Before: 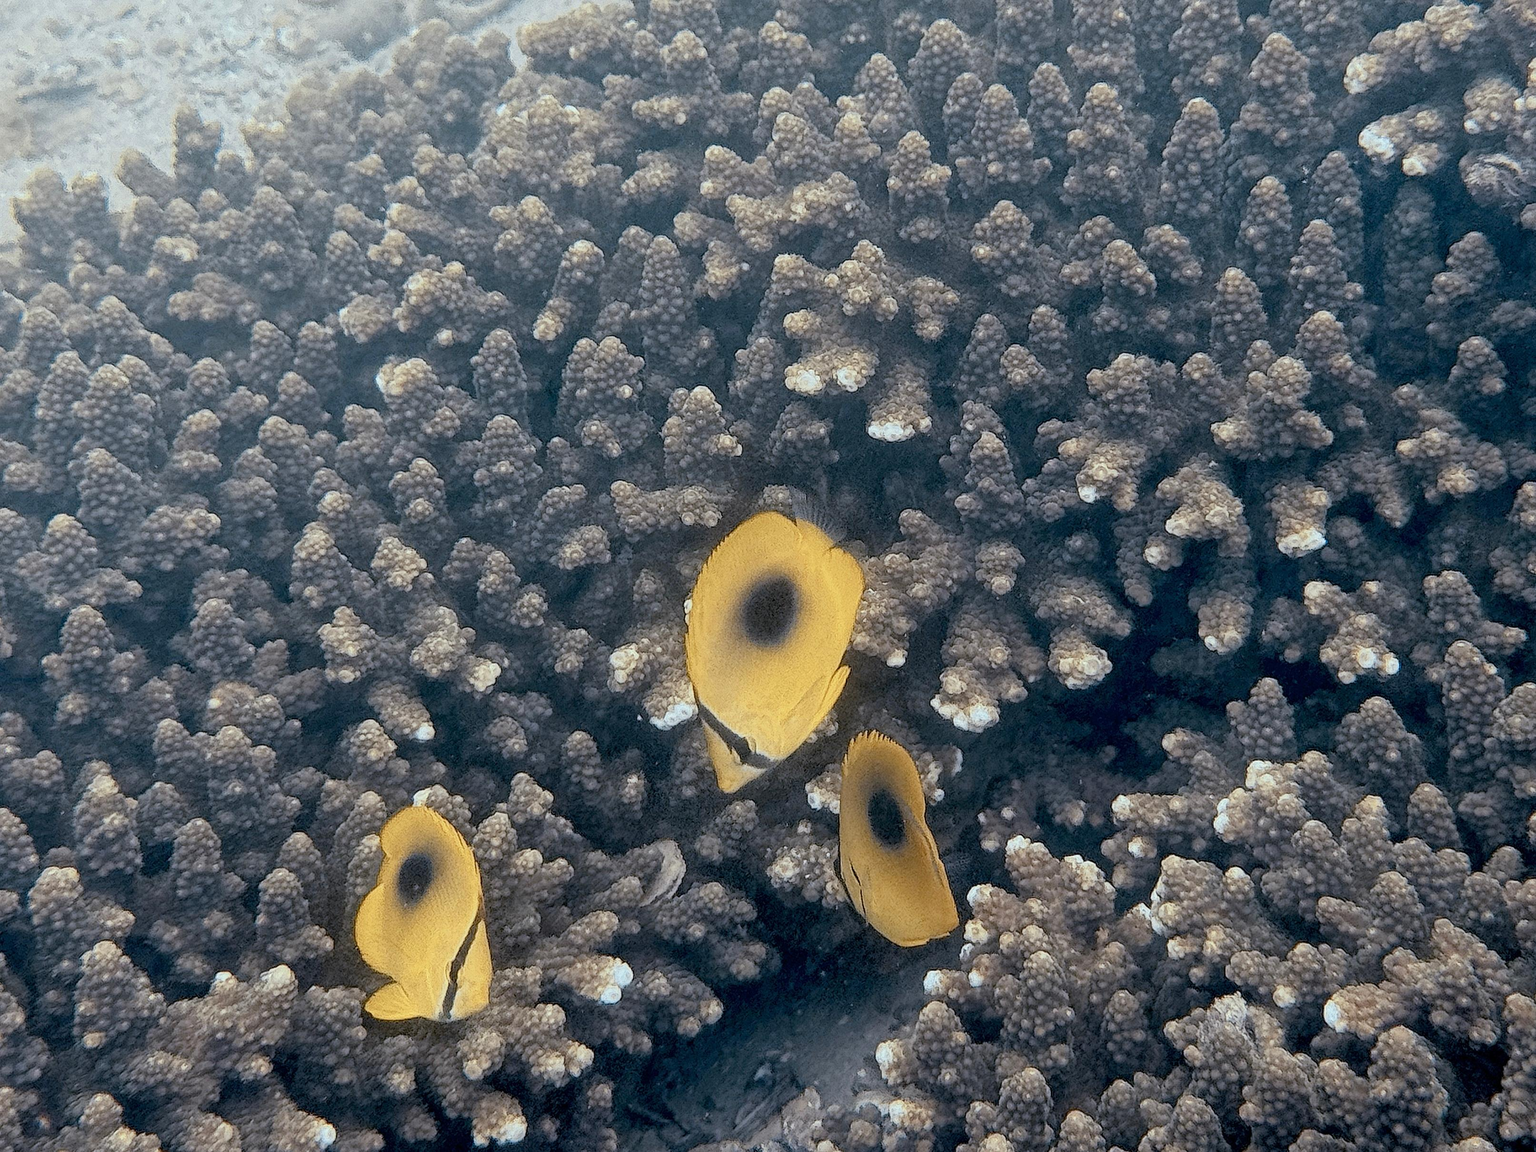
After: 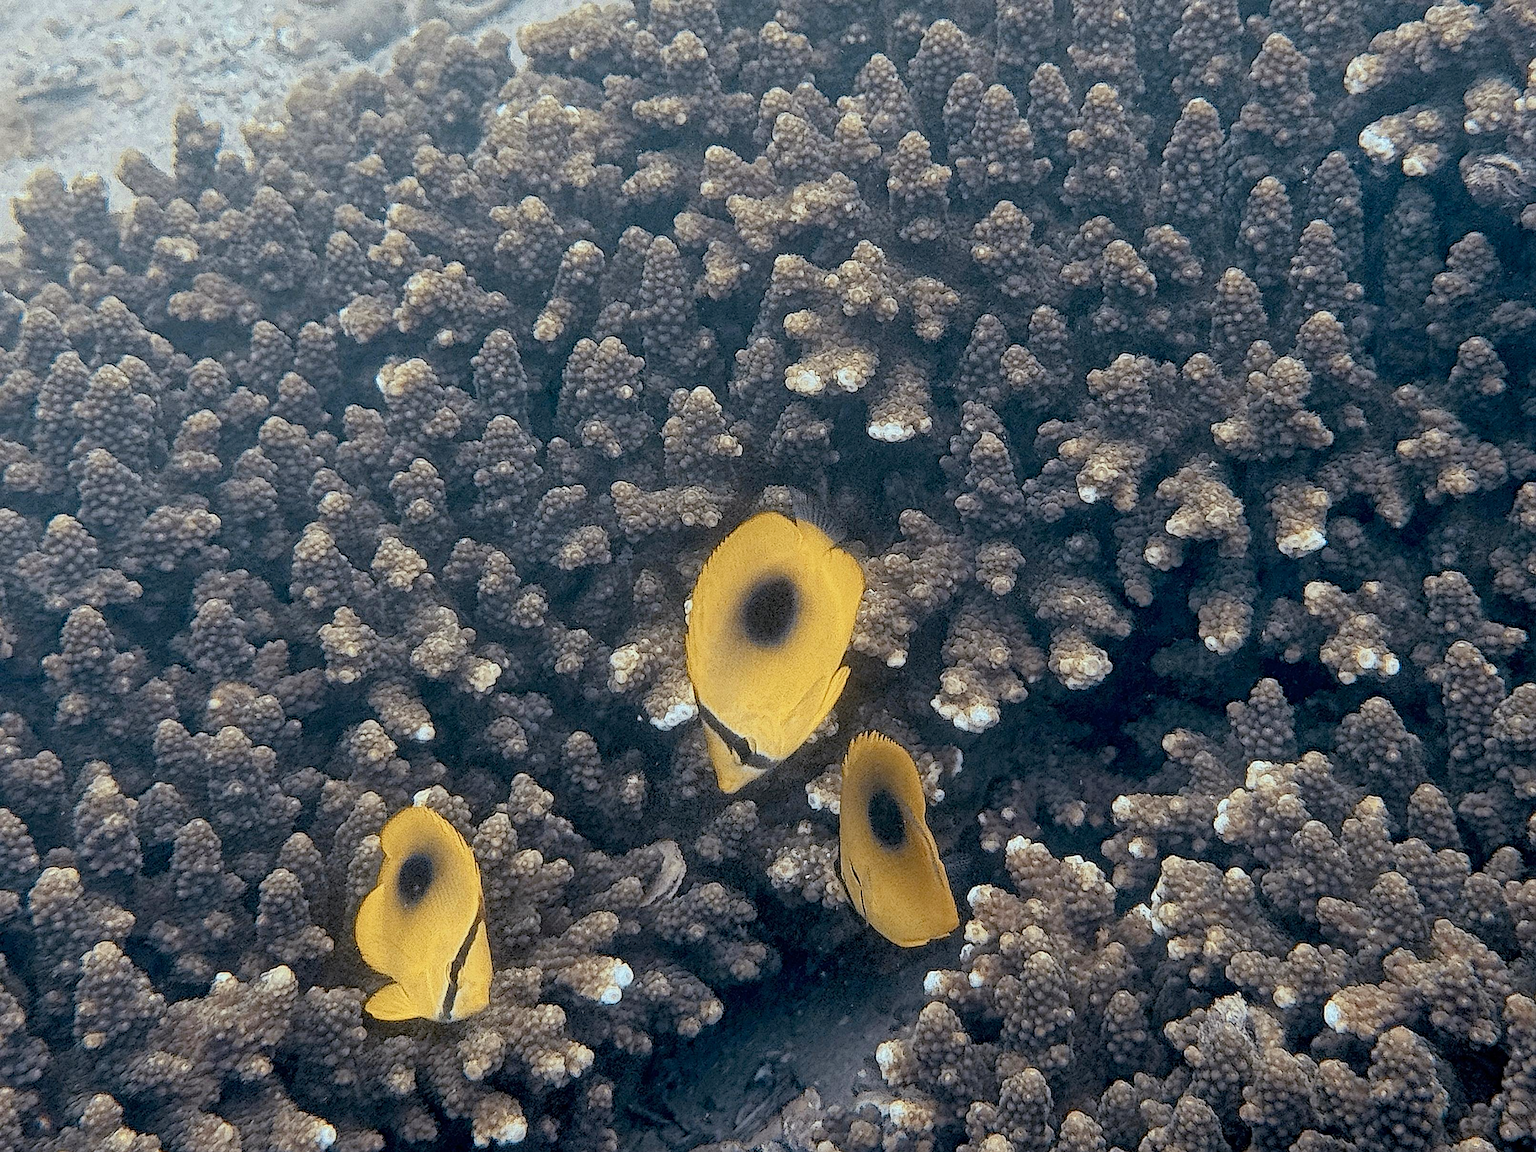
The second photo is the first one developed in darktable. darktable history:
haze removal: strength 0.29, distance 0.25, compatibility mode true, adaptive false
sharpen: amount 0.2
